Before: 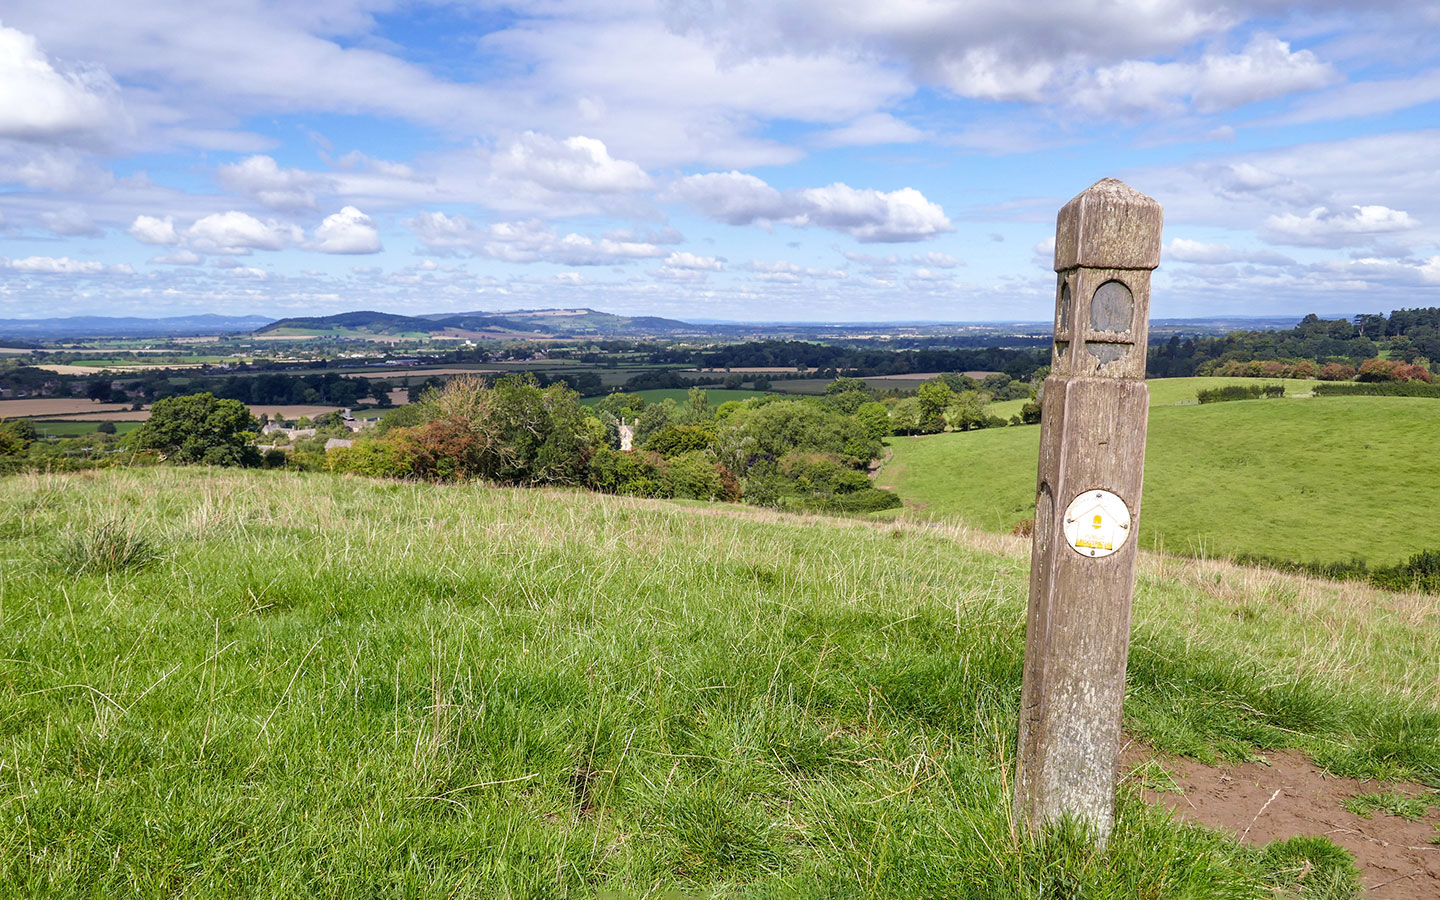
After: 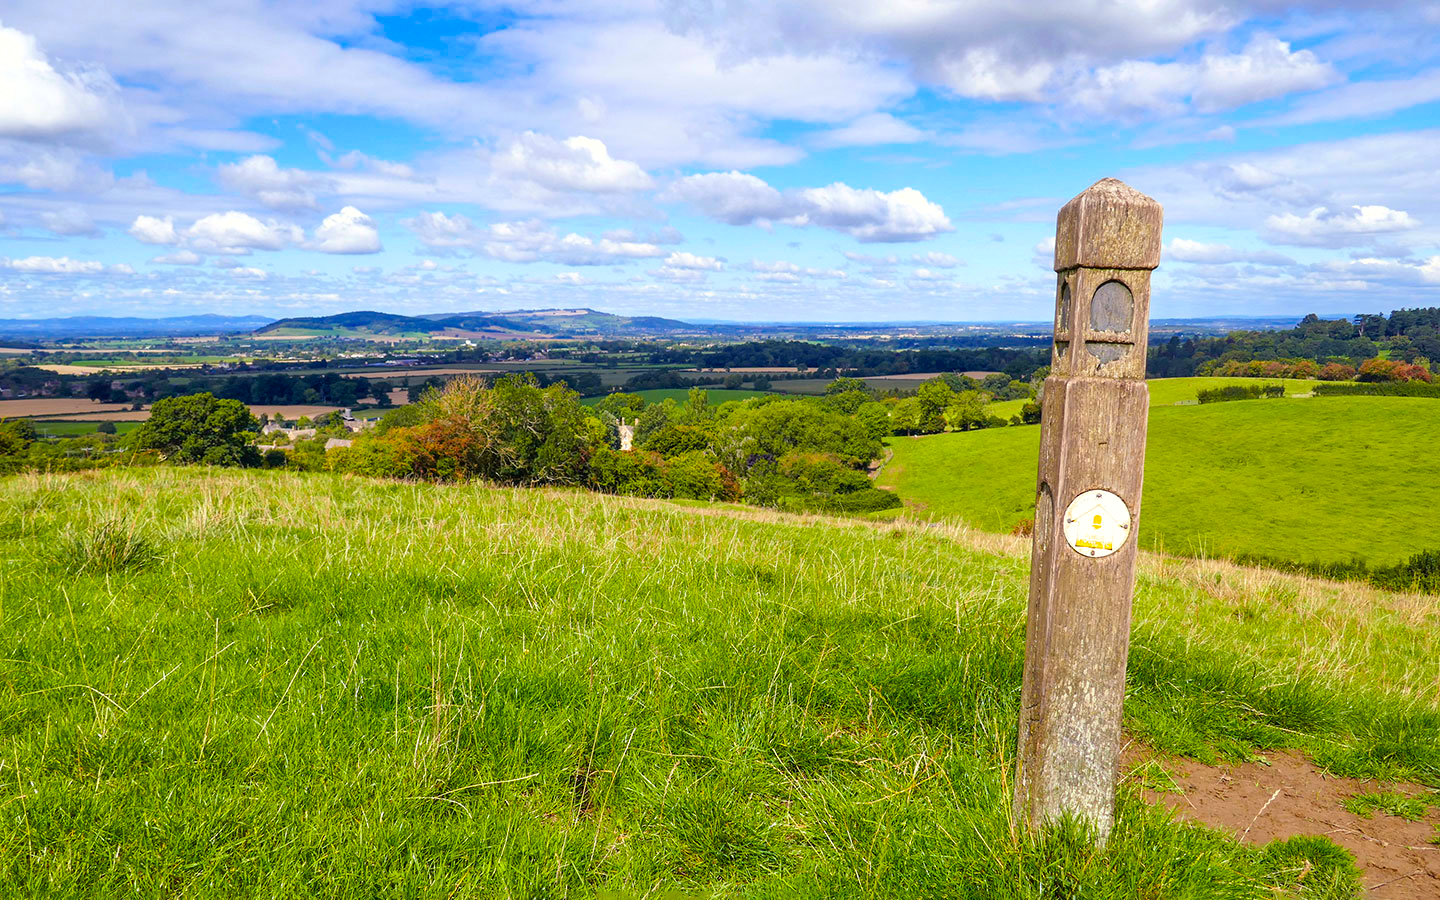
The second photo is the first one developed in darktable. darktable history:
color balance rgb: highlights gain › luminance 7.214%, highlights gain › chroma 1.957%, highlights gain › hue 90.84°, linear chroma grading › global chroma 14.637%, perceptual saturation grading › global saturation 31.23%, global vibrance 20%
